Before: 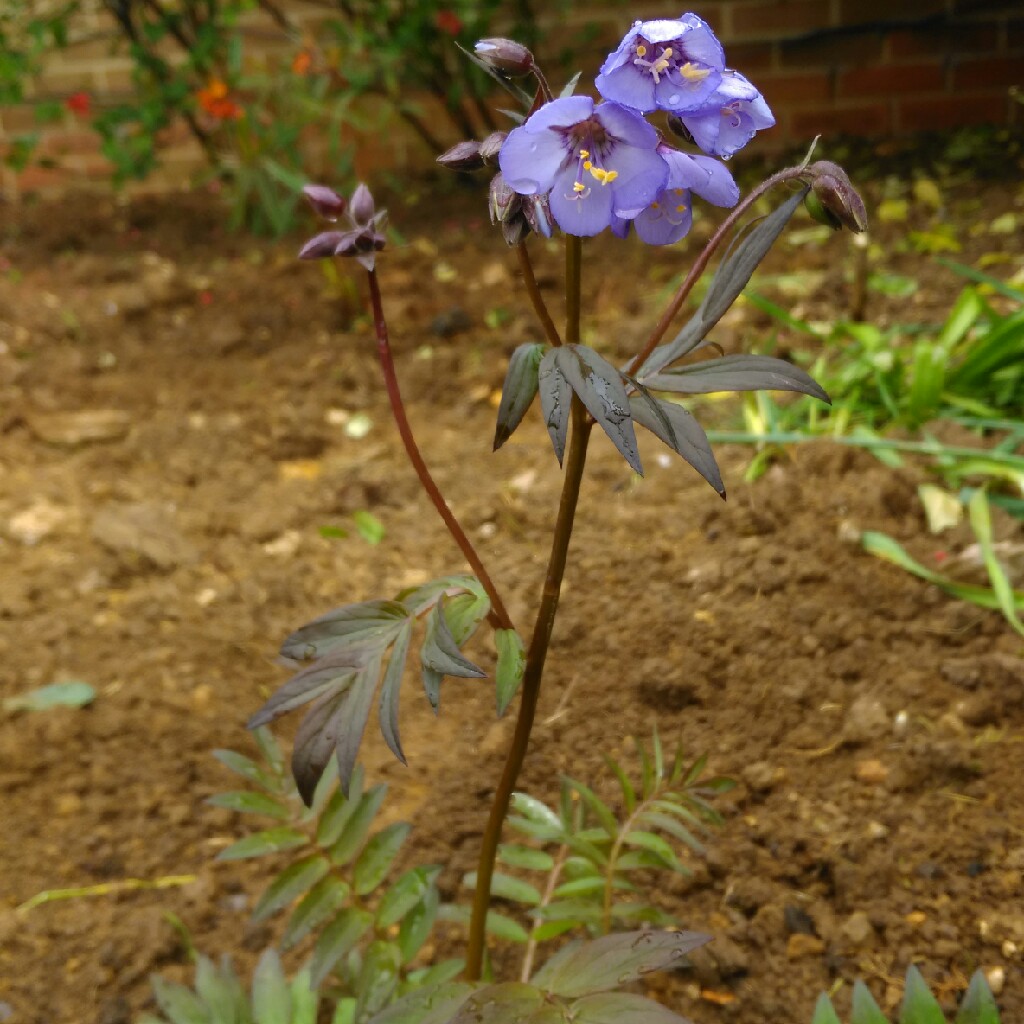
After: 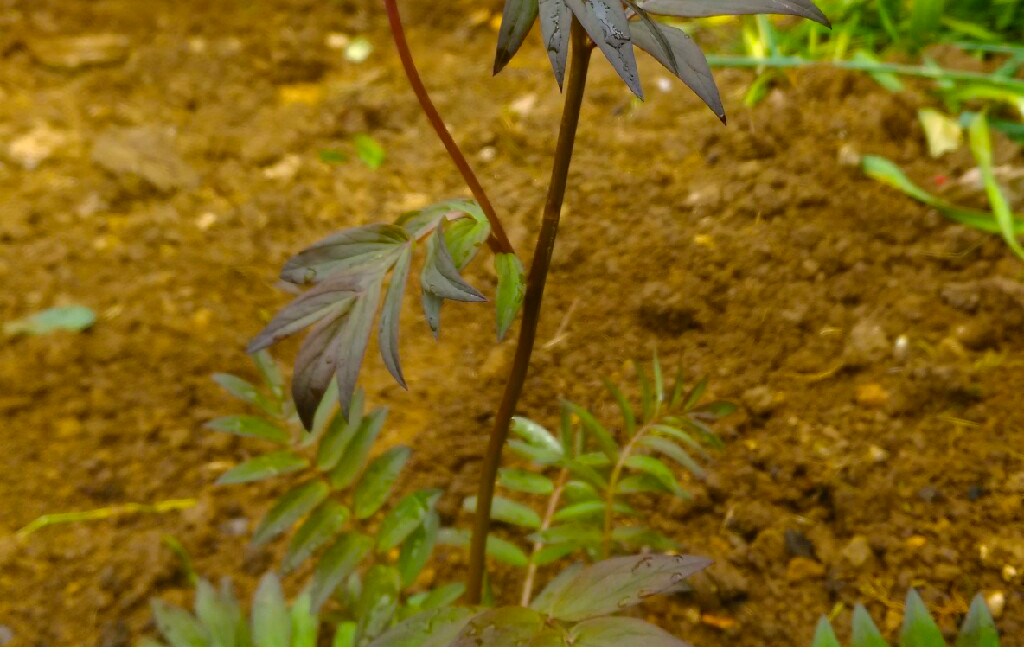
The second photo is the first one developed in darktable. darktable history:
crop and rotate: top 36.808%
color balance rgb: perceptual saturation grading › global saturation 25.22%, global vibrance 20%
